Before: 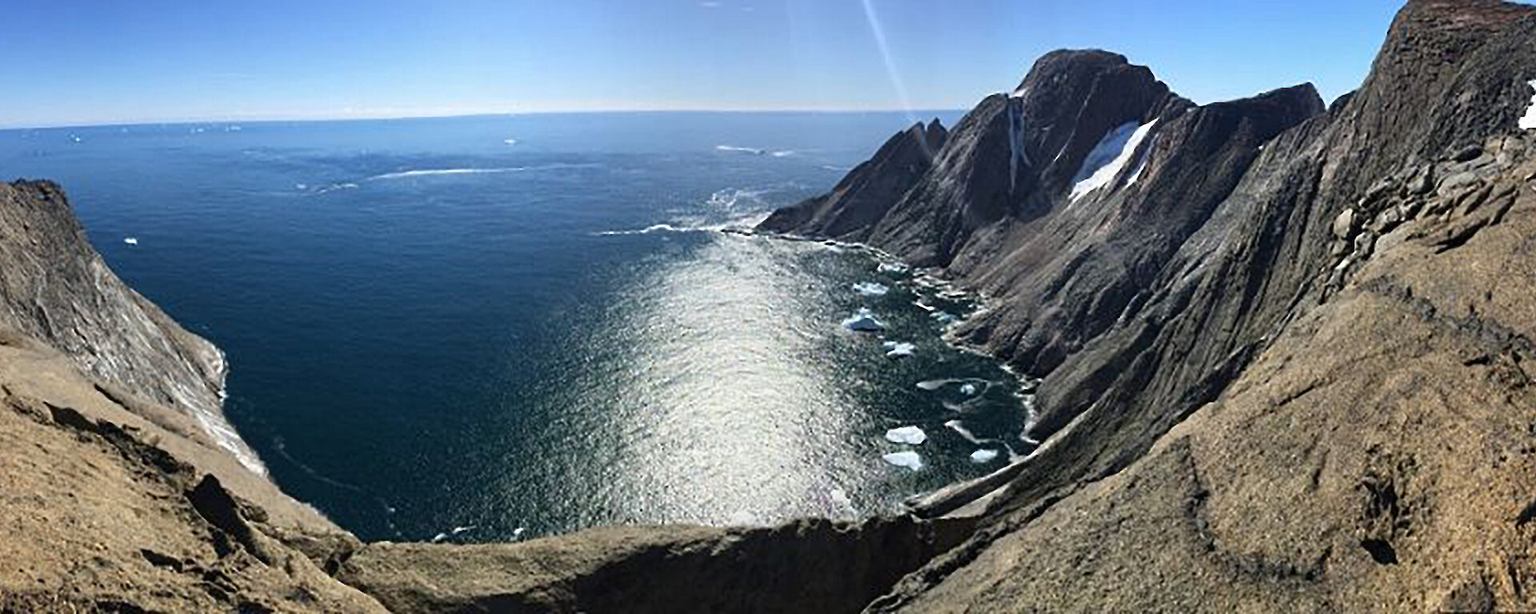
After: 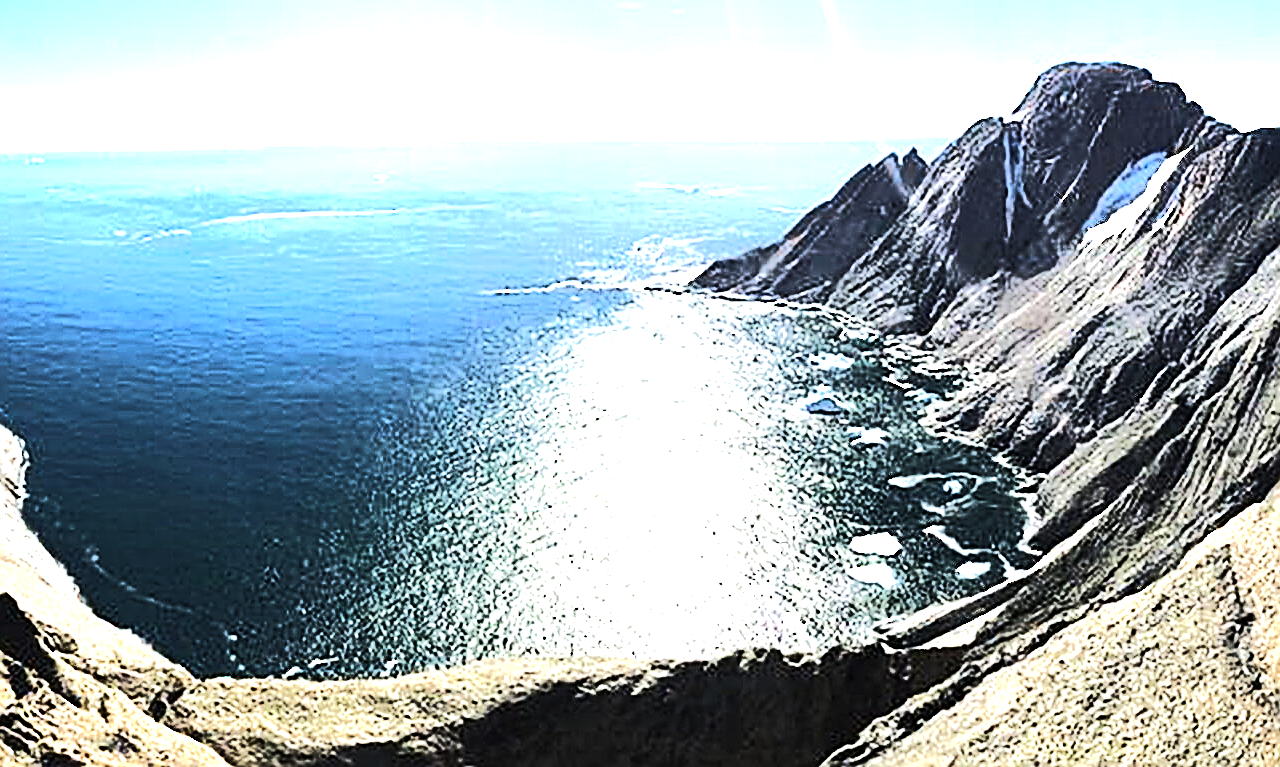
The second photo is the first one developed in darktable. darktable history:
crop and rotate: left 13.406%, right 19.909%
exposure: exposure 2.007 EV, compensate exposure bias true, compensate highlight preservation false
tone curve: curves: ch0 [(0, 0) (0.003, 0.002) (0.011, 0.002) (0.025, 0.002) (0.044, 0.007) (0.069, 0.014) (0.1, 0.026) (0.136, 0.04) (0.177, 0.061) (0.224, 0.1) (0.277, 0.151) (0.335, 0.198) (0.399, 0.272) (0.468, 0.387) (0.543, 0.553) (0.623, 0.716) (0.709, 0.8) (0.801, 0.855) (0.898, 0.897) (1, 1)], color space Lab, linked channels, preserve colors none
sharpen: radius 1.638, amount 1.28
